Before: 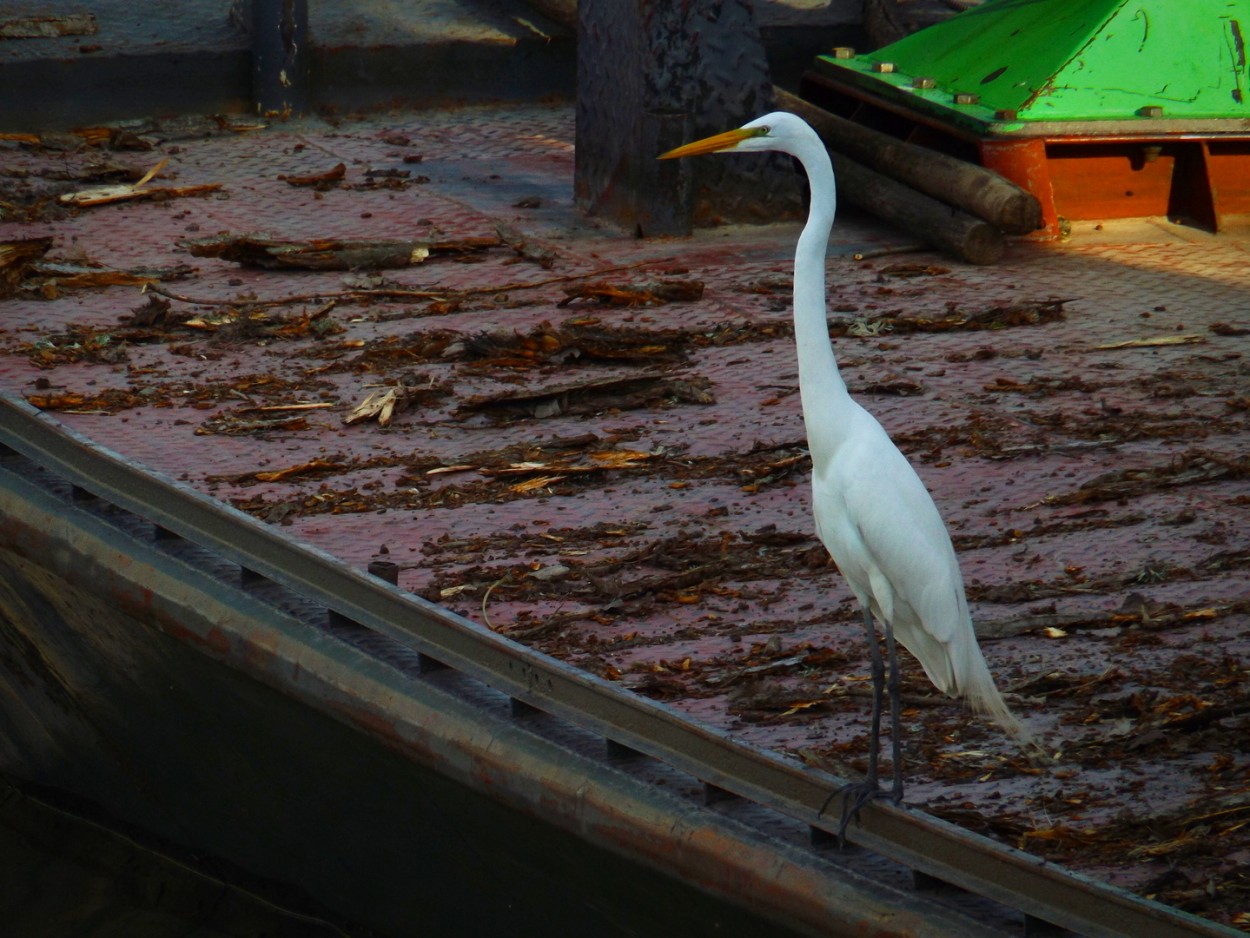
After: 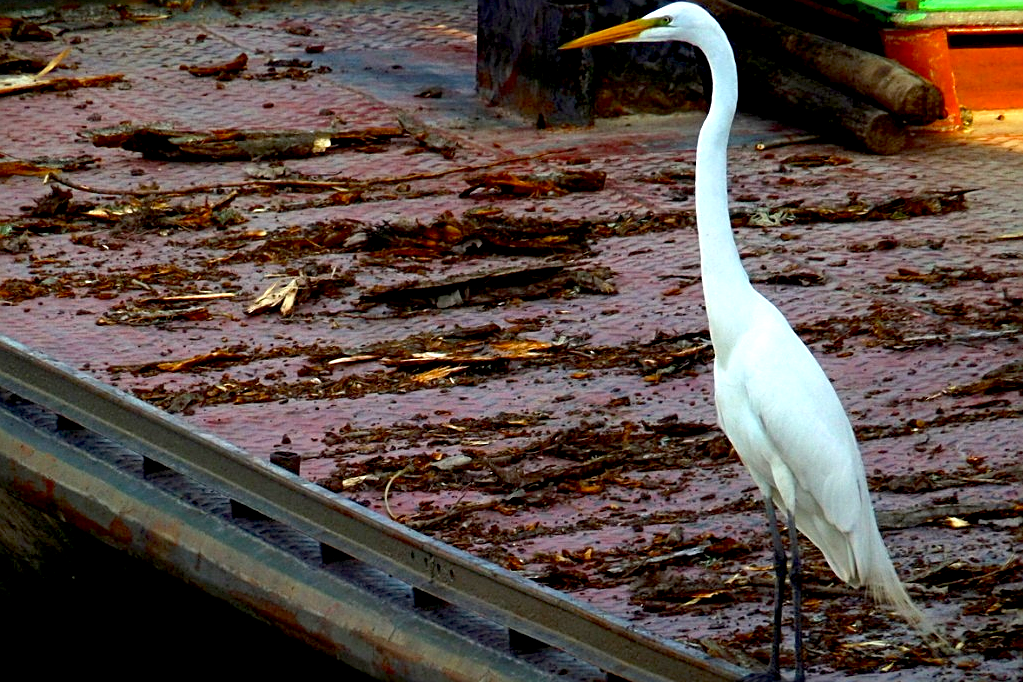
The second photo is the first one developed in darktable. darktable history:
sharpen: on, module defaults
exposure: black level correction 0.01, exposure 1 EV, compensate highlight preservation false
crop: left 7.909%, top 11.745%, right 10.188%, bottom 15.462%
